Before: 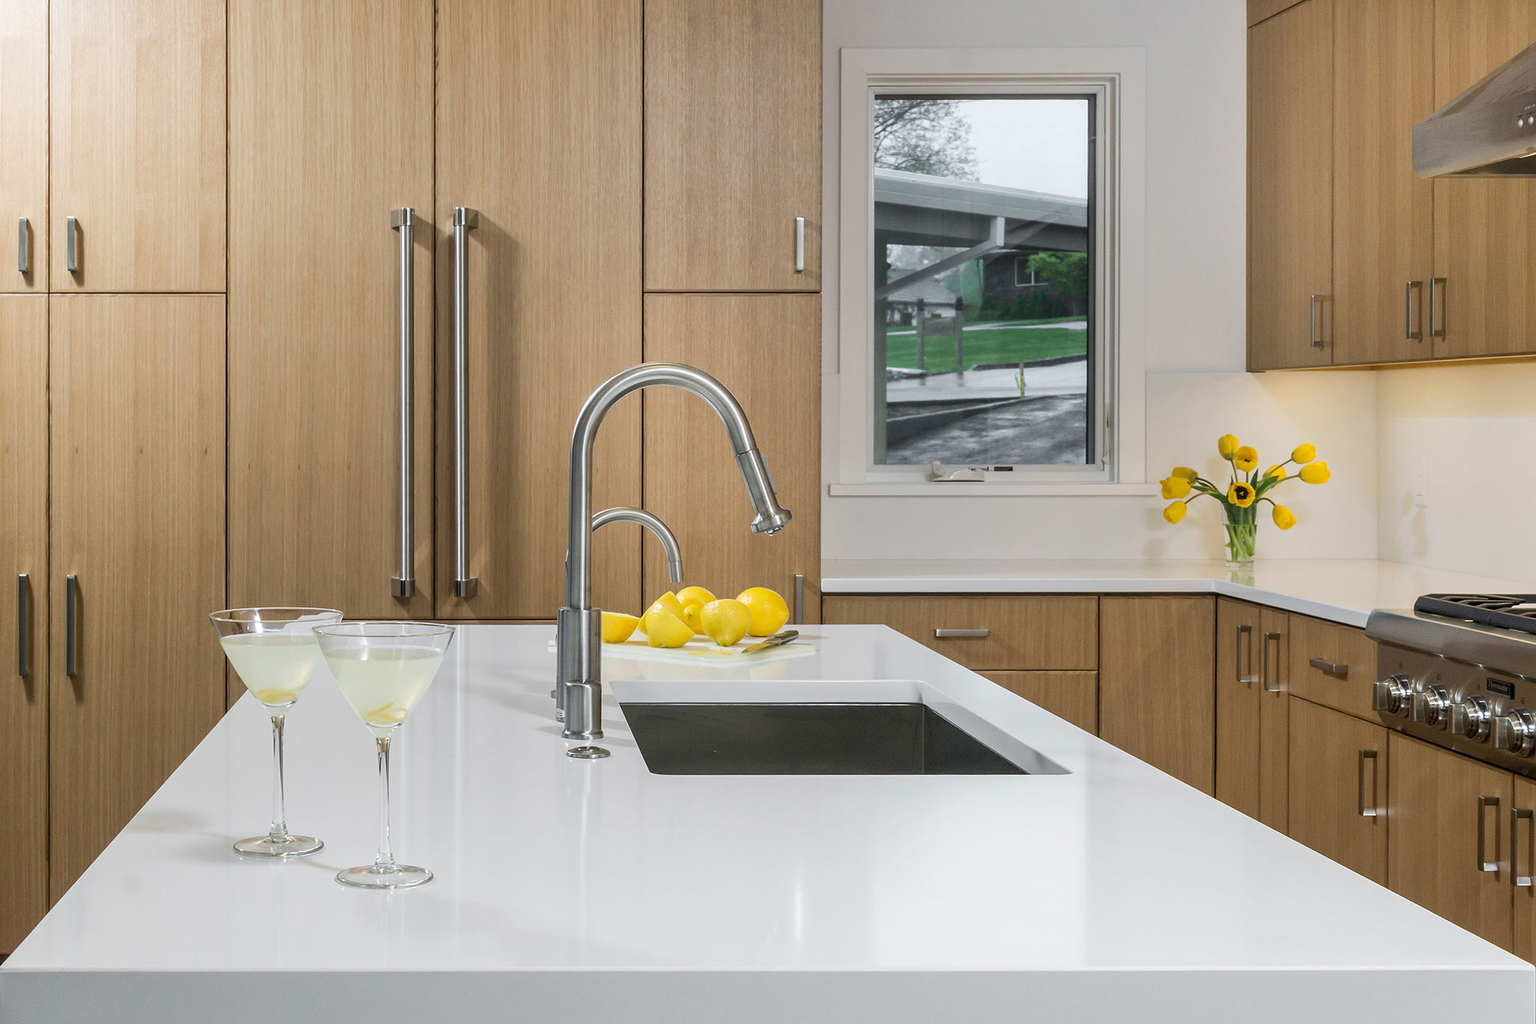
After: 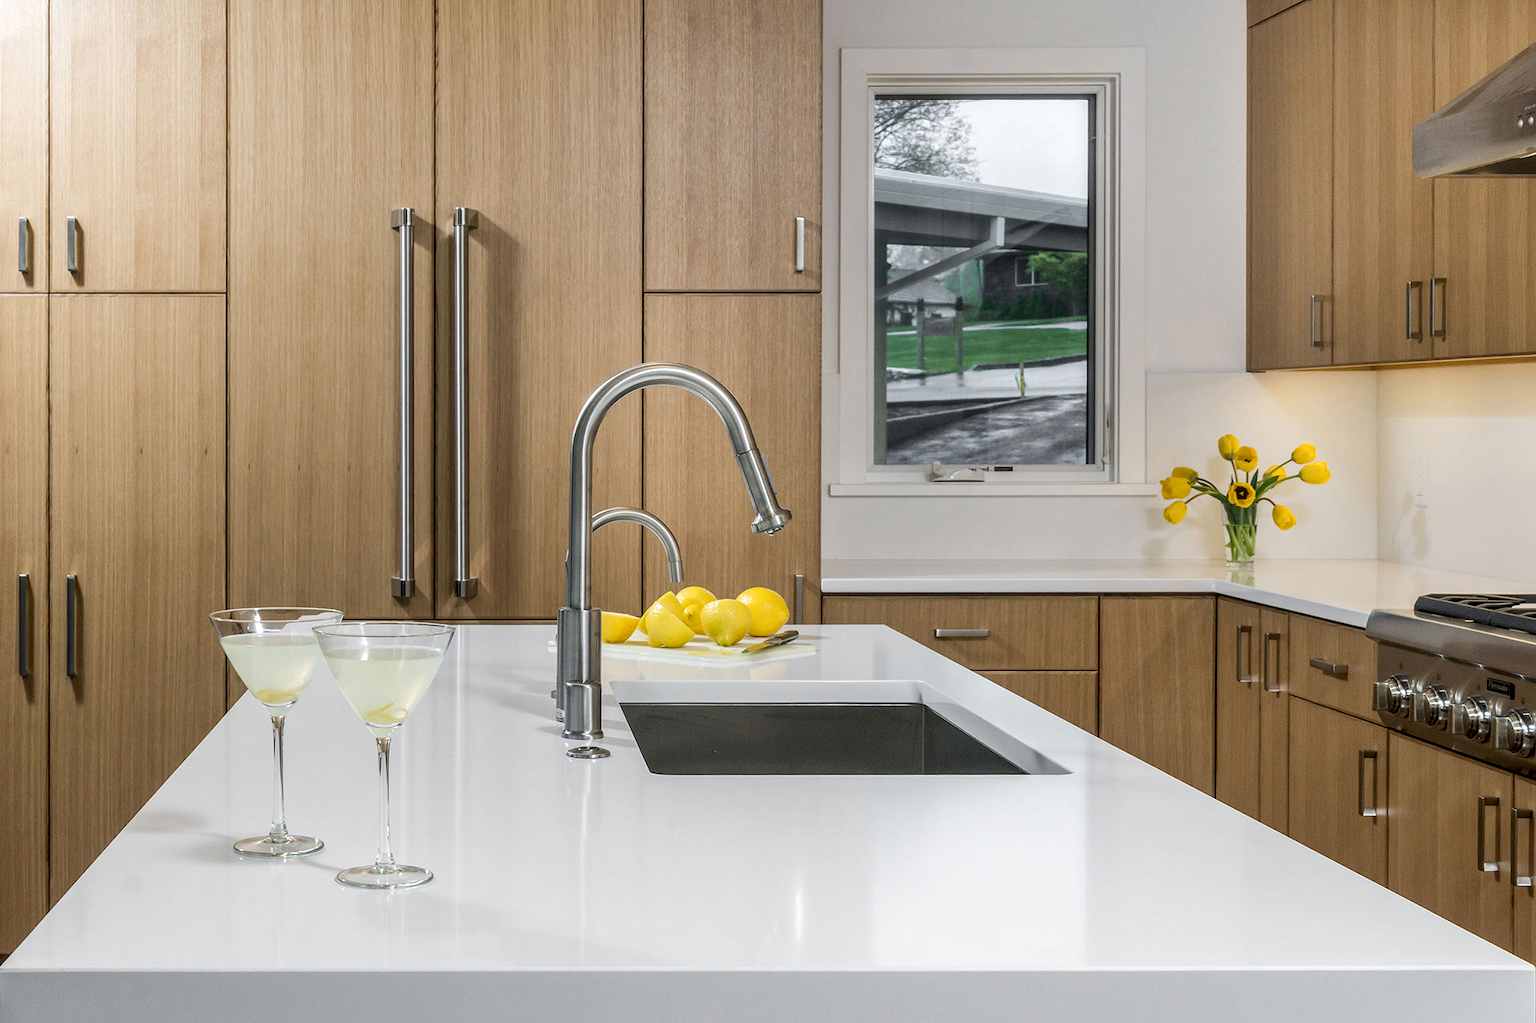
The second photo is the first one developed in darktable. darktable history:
crop: bottom 0.071%
local contrast: detail 130%
